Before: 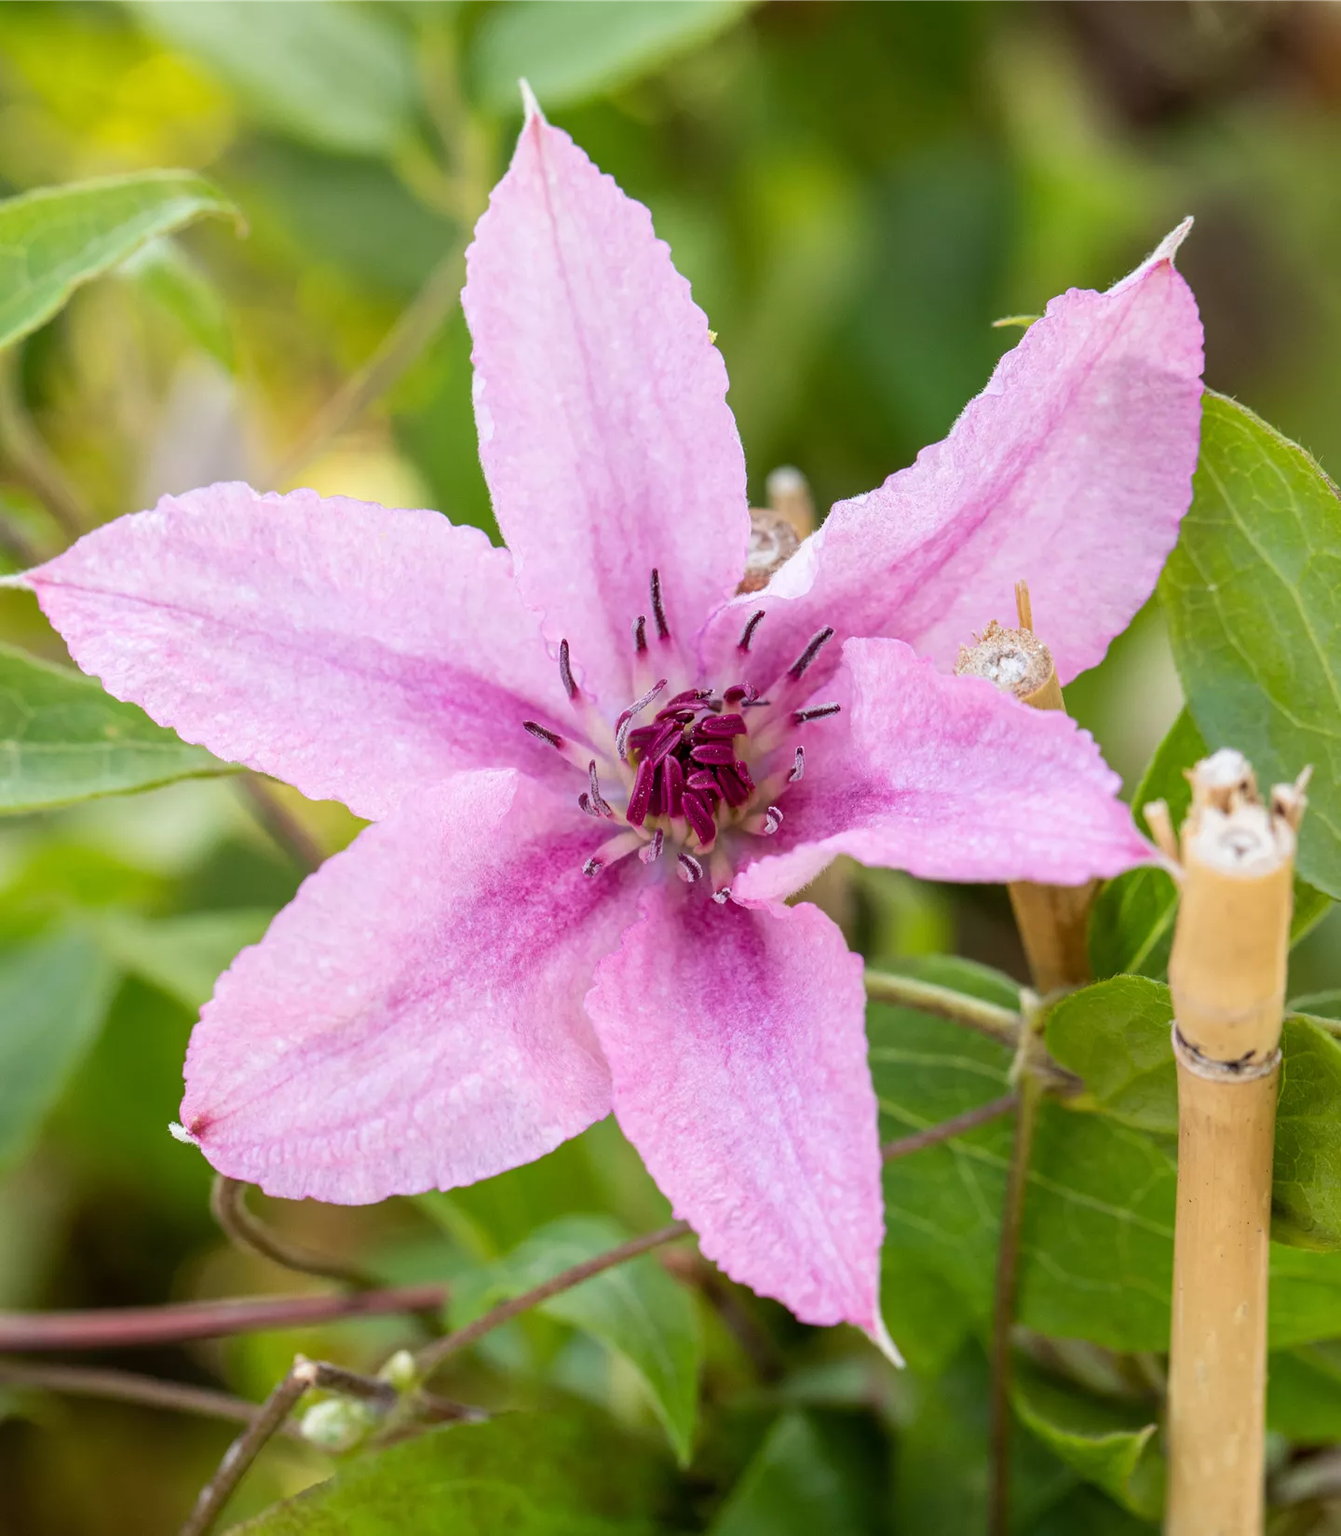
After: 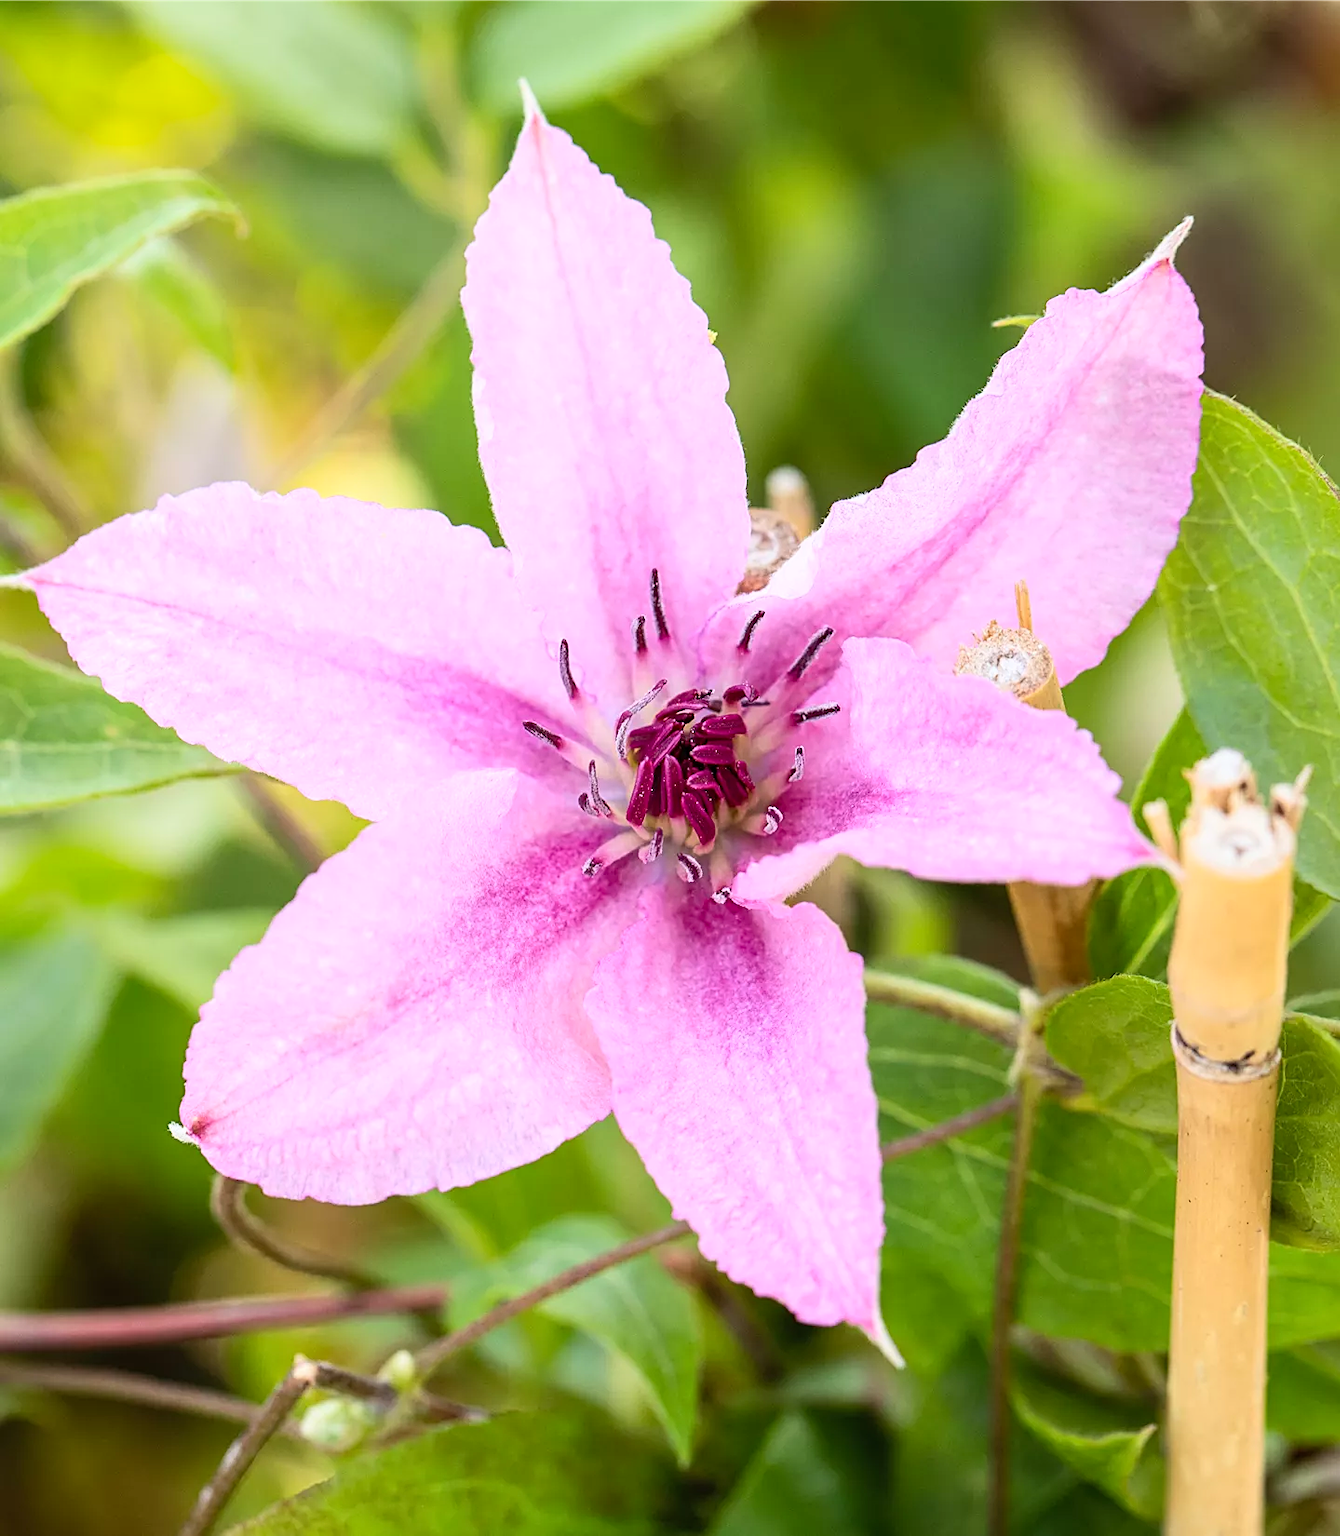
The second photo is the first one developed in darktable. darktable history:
sharpen: on, module defaults
contrast brightness saturation: contrast 0.2, brightness 0.15, saturation 0.14
